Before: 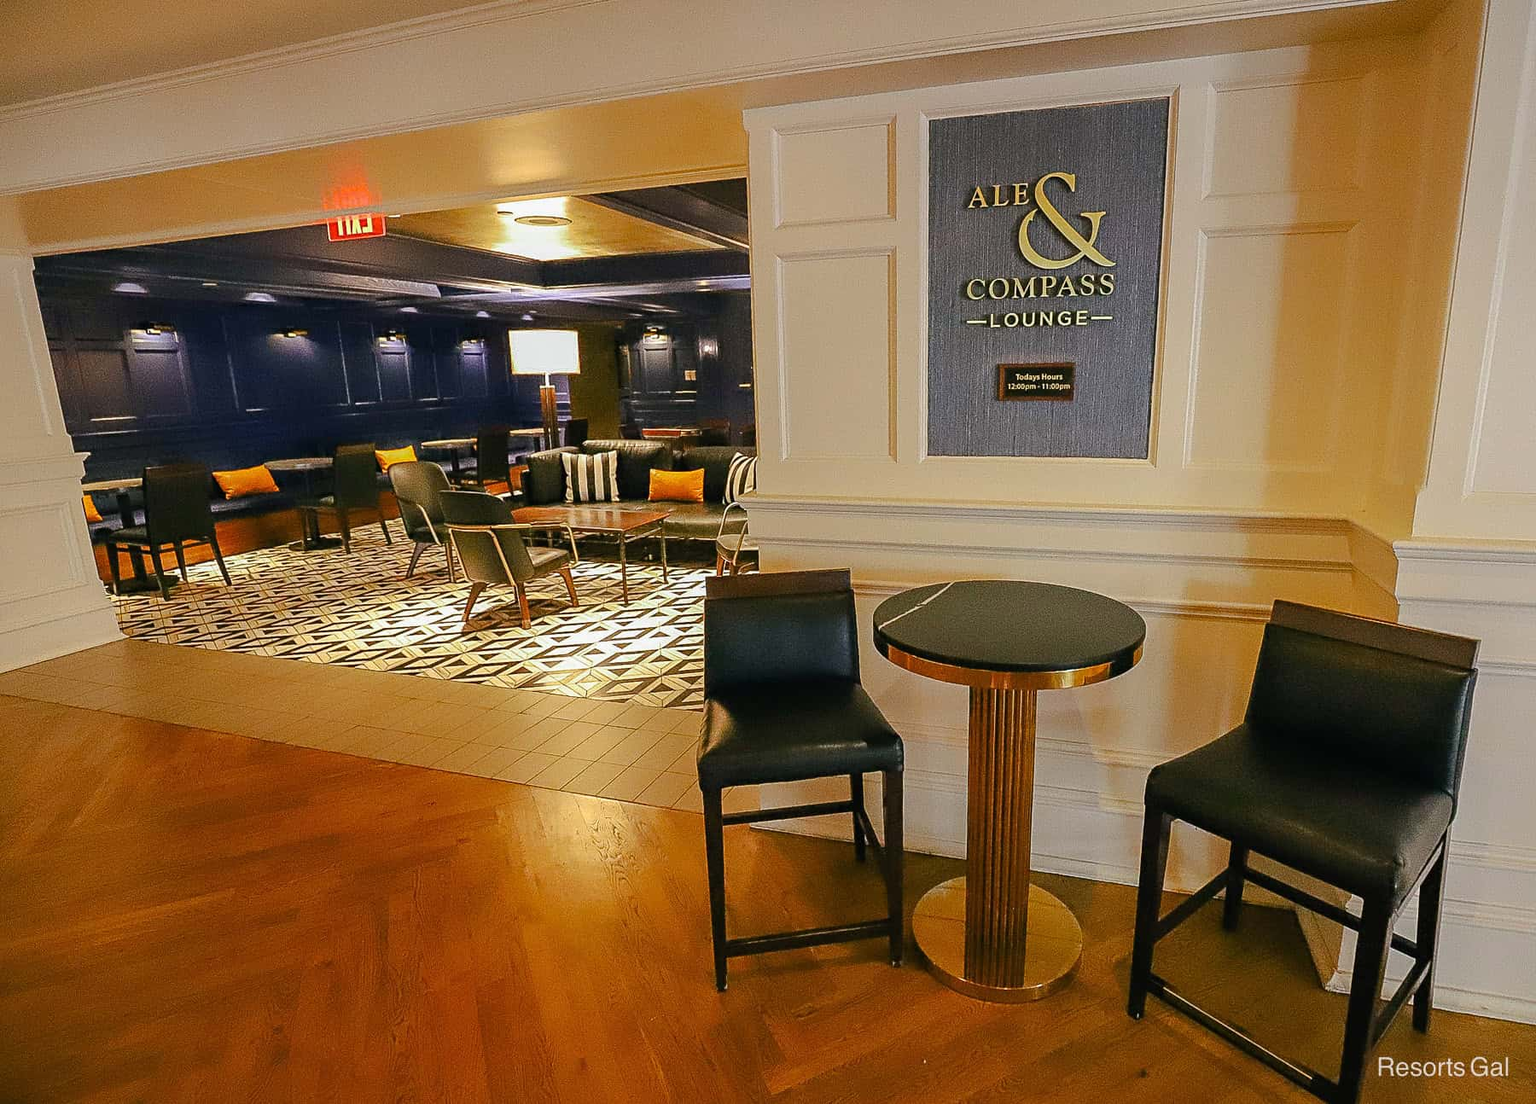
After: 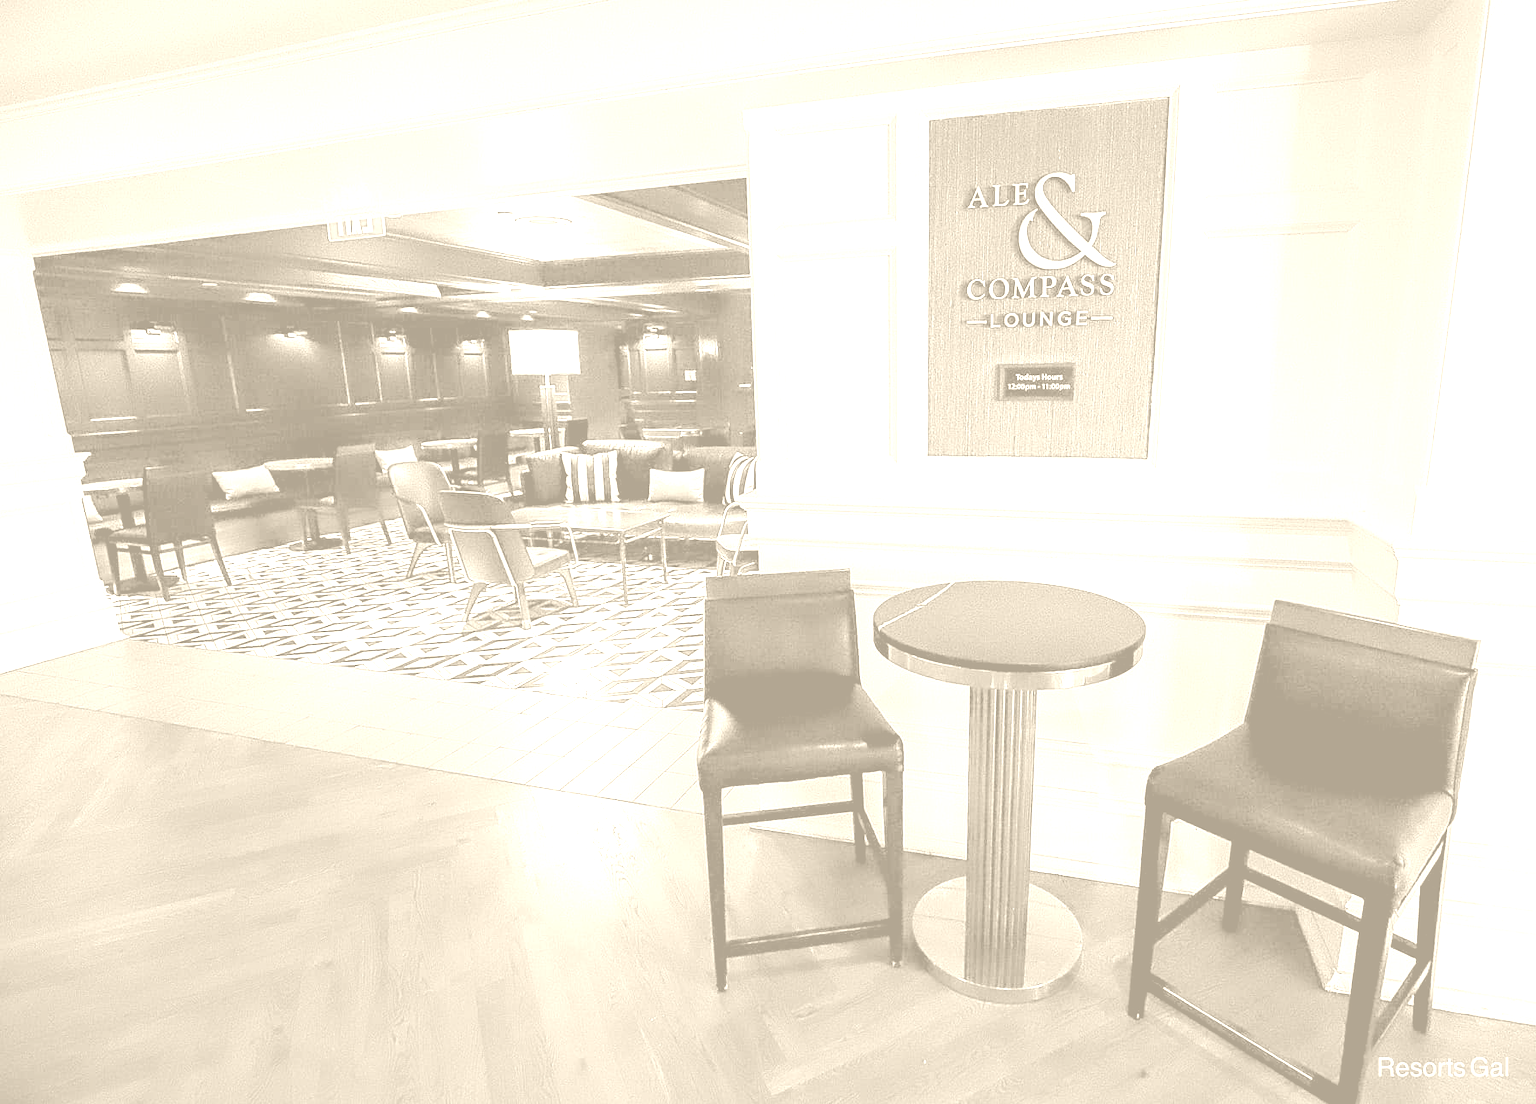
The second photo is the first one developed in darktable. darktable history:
rgb levels: levels [[0.01, 0.419, 0.839], [0, 0.5, 1], [0, 0.5, 1]]
colorize: hue 36°, saturation 71%, lightness 80.79%
exposure: black level correction 0, exposure 0.5 EV, compensate exposure bias true, compensate highlight preservation false
